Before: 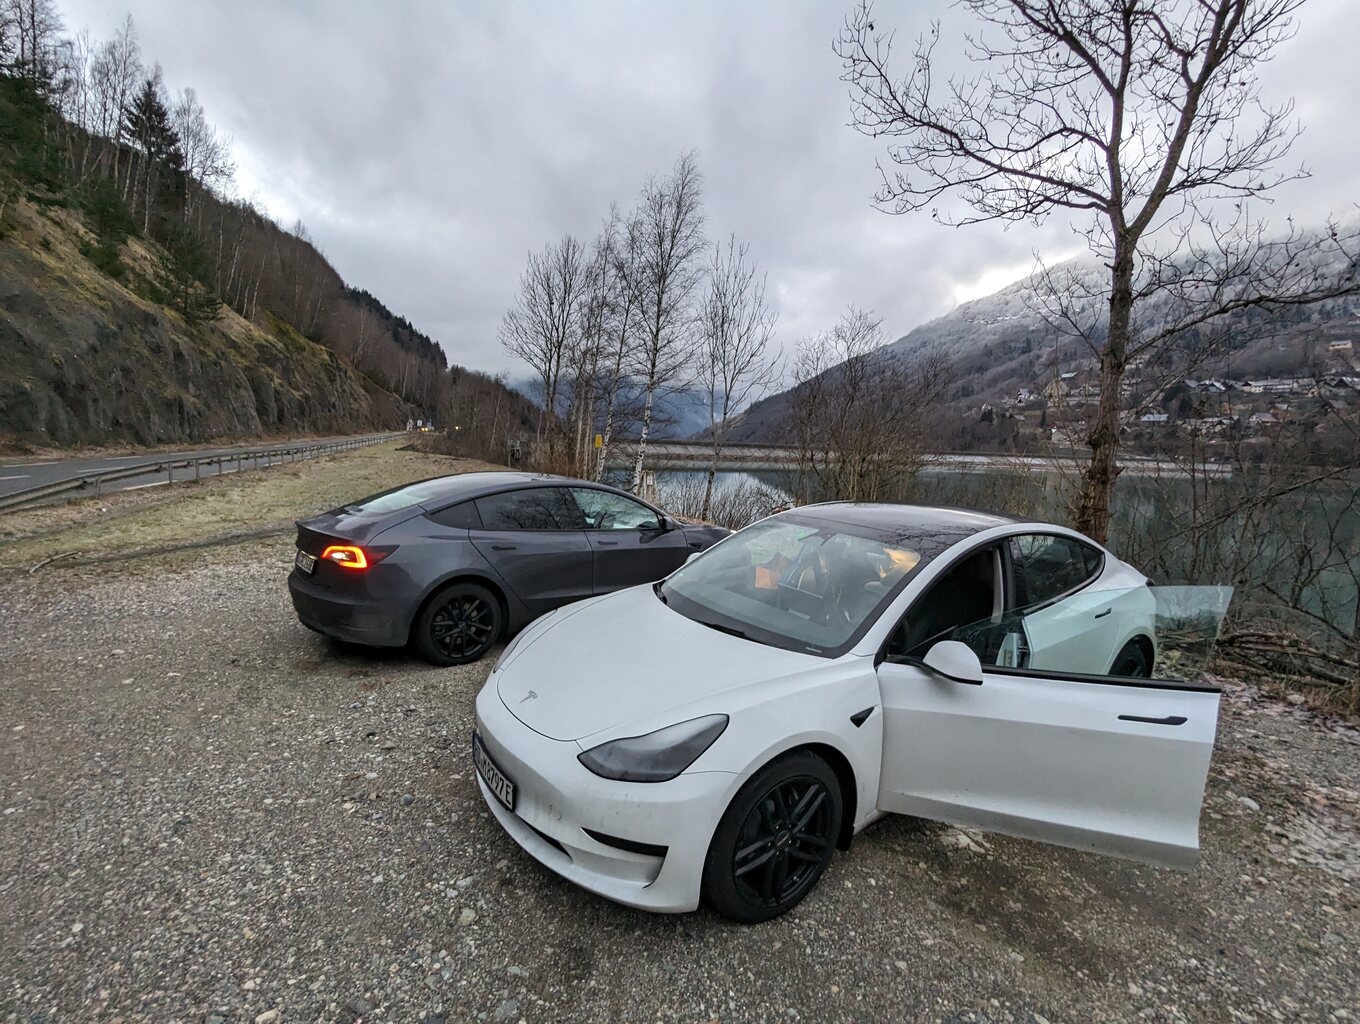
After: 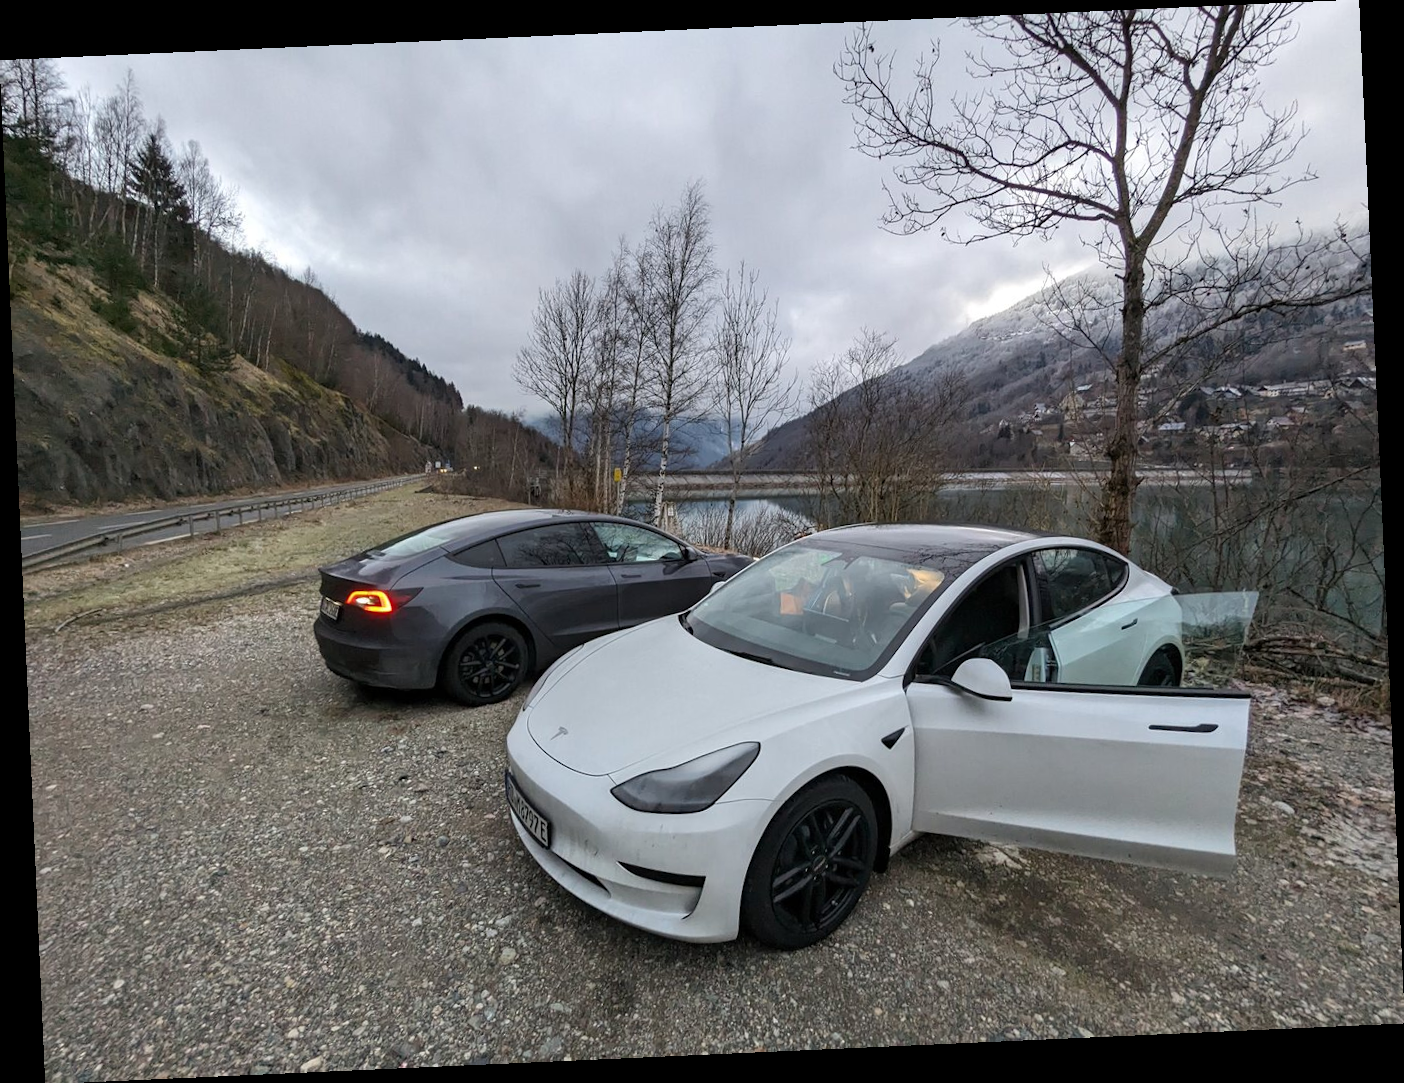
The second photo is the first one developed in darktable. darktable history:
rotate and perspective: rotation -2.56°, automatic cropping off
